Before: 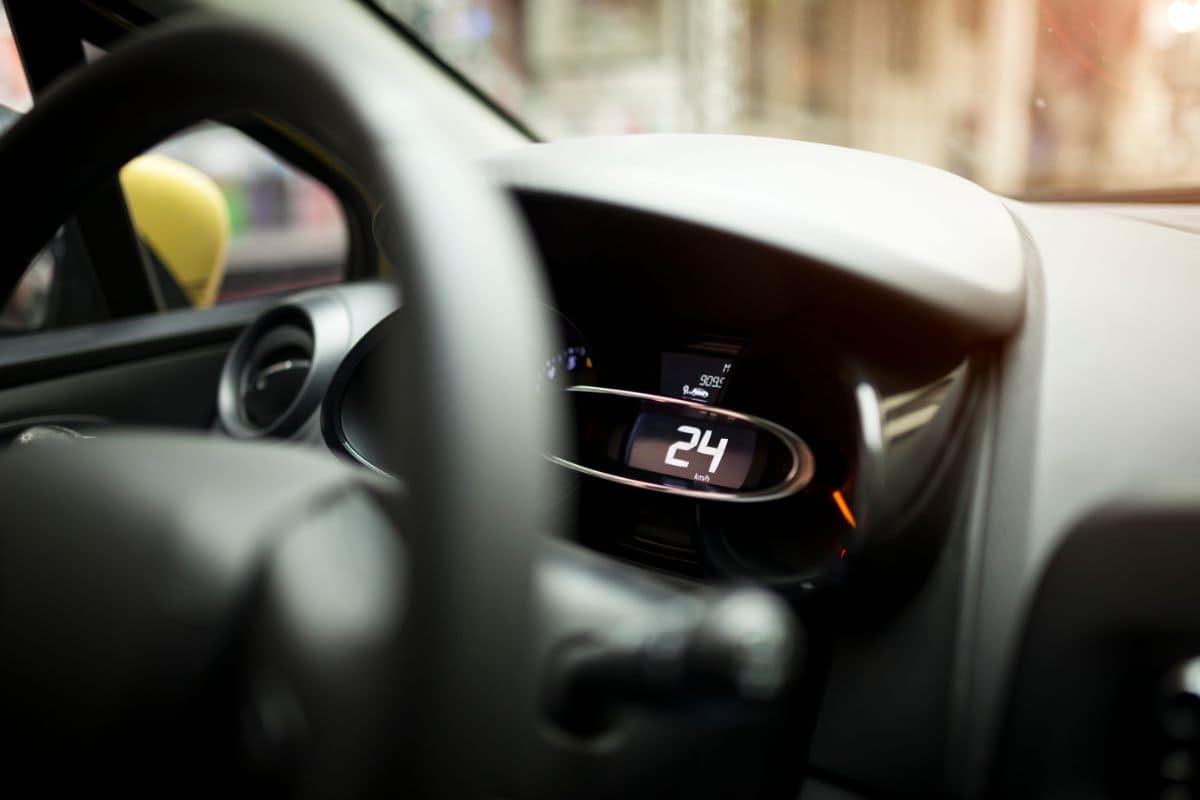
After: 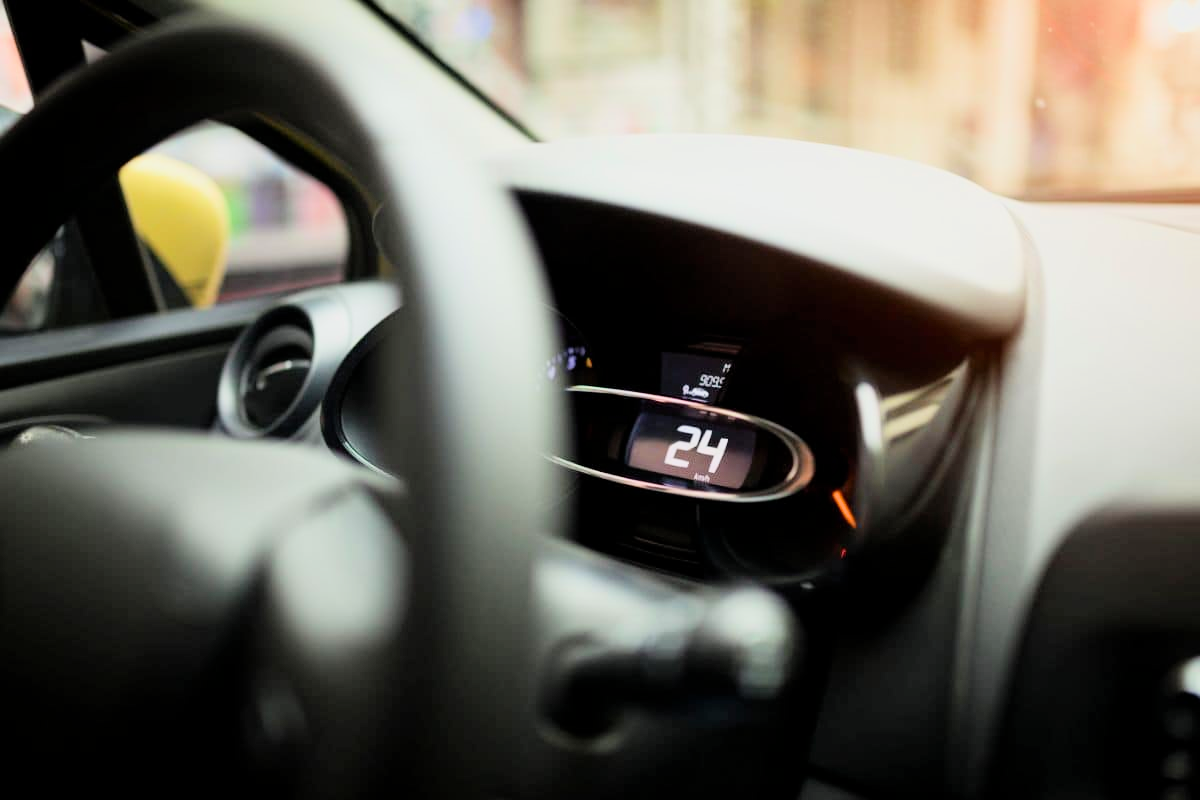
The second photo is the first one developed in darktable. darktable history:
exposure: black level correction 0, exposure 1.103 EV, compensate highlight preservation false
filmic rgb: black relative exposure -16 EV, white relative exposure 6.86 EV, threshold 3.03 EV, hardness 4.68, color science v6 (2022), enable highlight reconstruction true
